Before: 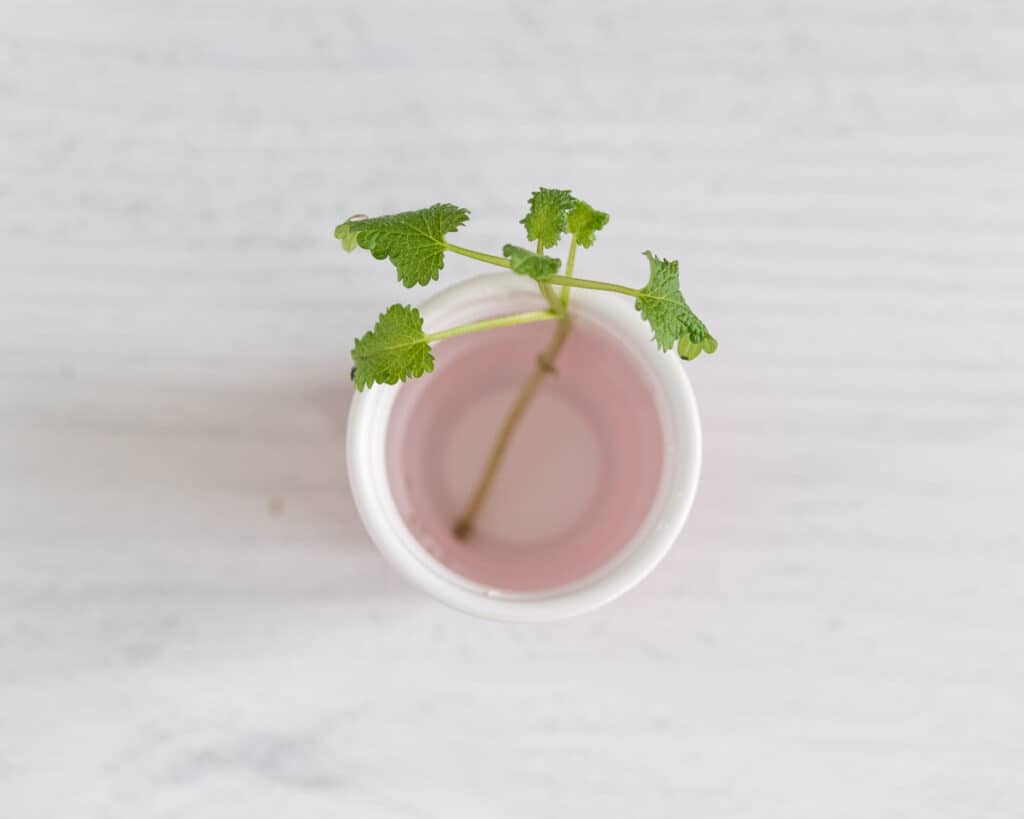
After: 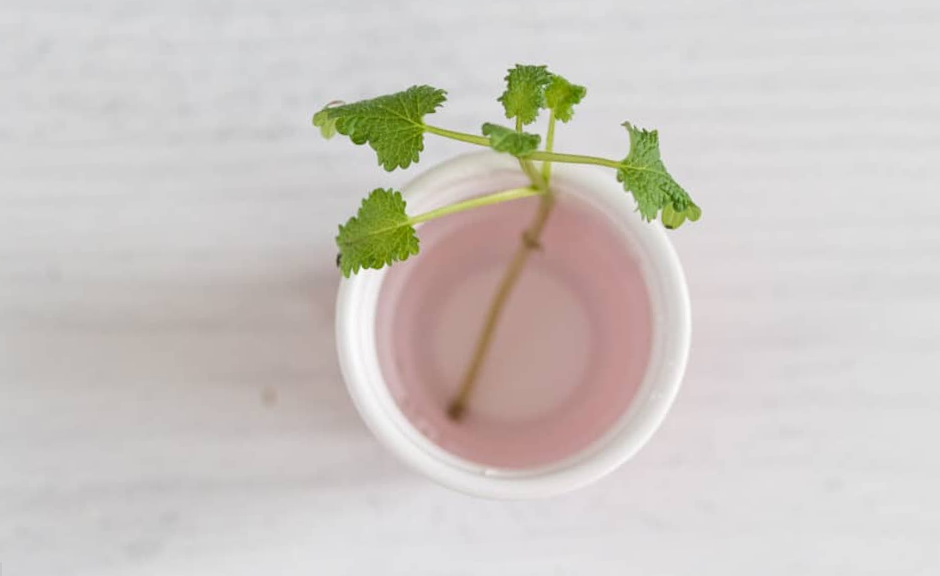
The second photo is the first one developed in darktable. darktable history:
rotate and perspective: rotation -3°, crop left 0.031, crop right 0.968, crop top 0.07, crop bottom 0.93
crop and rotate: angle 0.03°, top 11.643%, right 5.651%, bottom 11.189%
